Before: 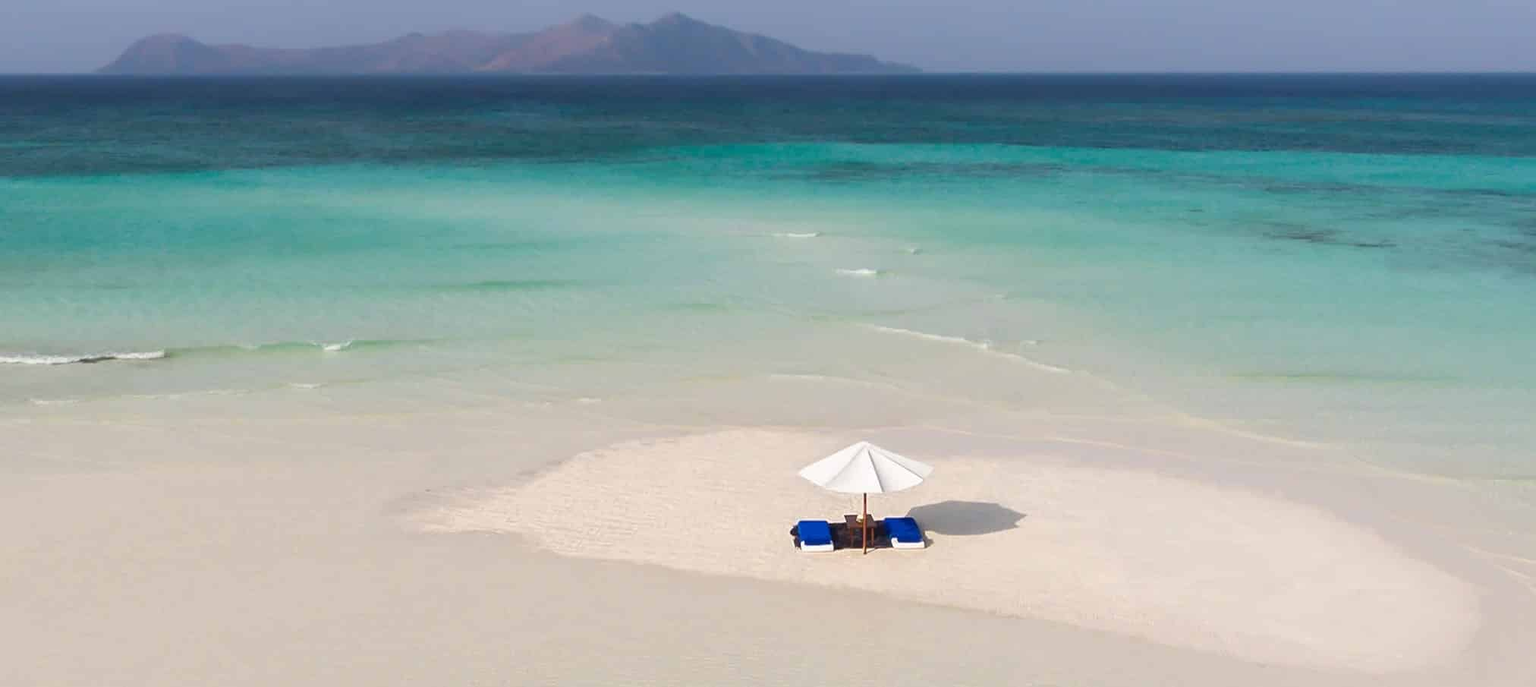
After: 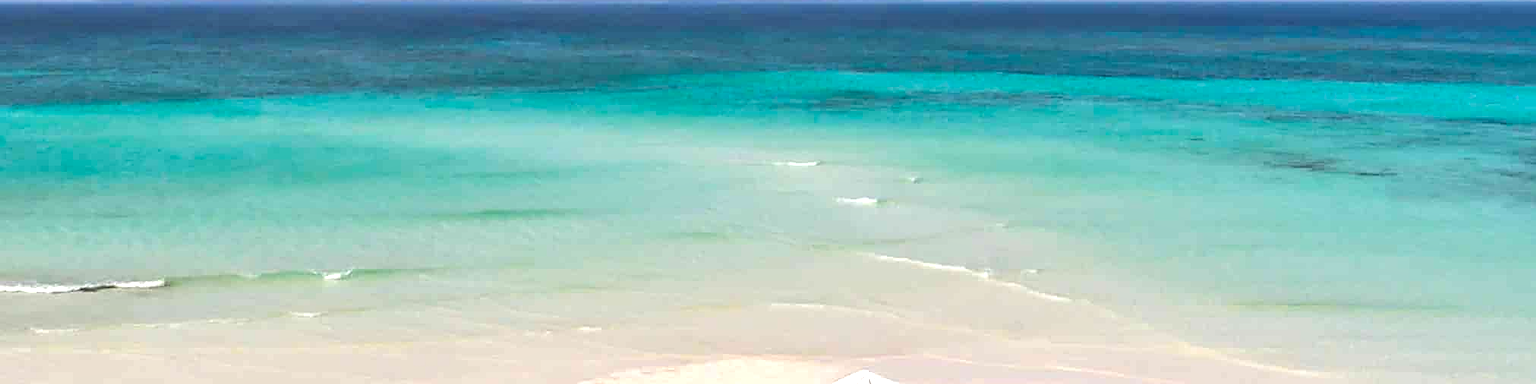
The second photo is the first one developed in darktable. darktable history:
tone equalizer: -7 EV 0.155 EV, -6 EV 0.564 EV, -5 EV 1.15 EV, -4 EV 1.36 EV, -3 EV 1.12 EV, -2 EV 0.6 EV, -1 EV 0.148 EV
exposure: black level correction -0.026, exposure -0.118 EV, compensate exposure bias true, compensate highlight preservation false
color balance rgb: perceptual saturation grading › global saturation 35.778%, perceptual saturation grading › shadows 35.346%, perceptual brilliance grading › highlights 17.67%, perceptual brilliance grading › mid-tones 30.833%, perceptual brilliance grading › shadows -30.995%
local contrast: on, module defaults
sharpen: amount 0.496
crop and rotate: top 10.584%, bottom 33.405%
